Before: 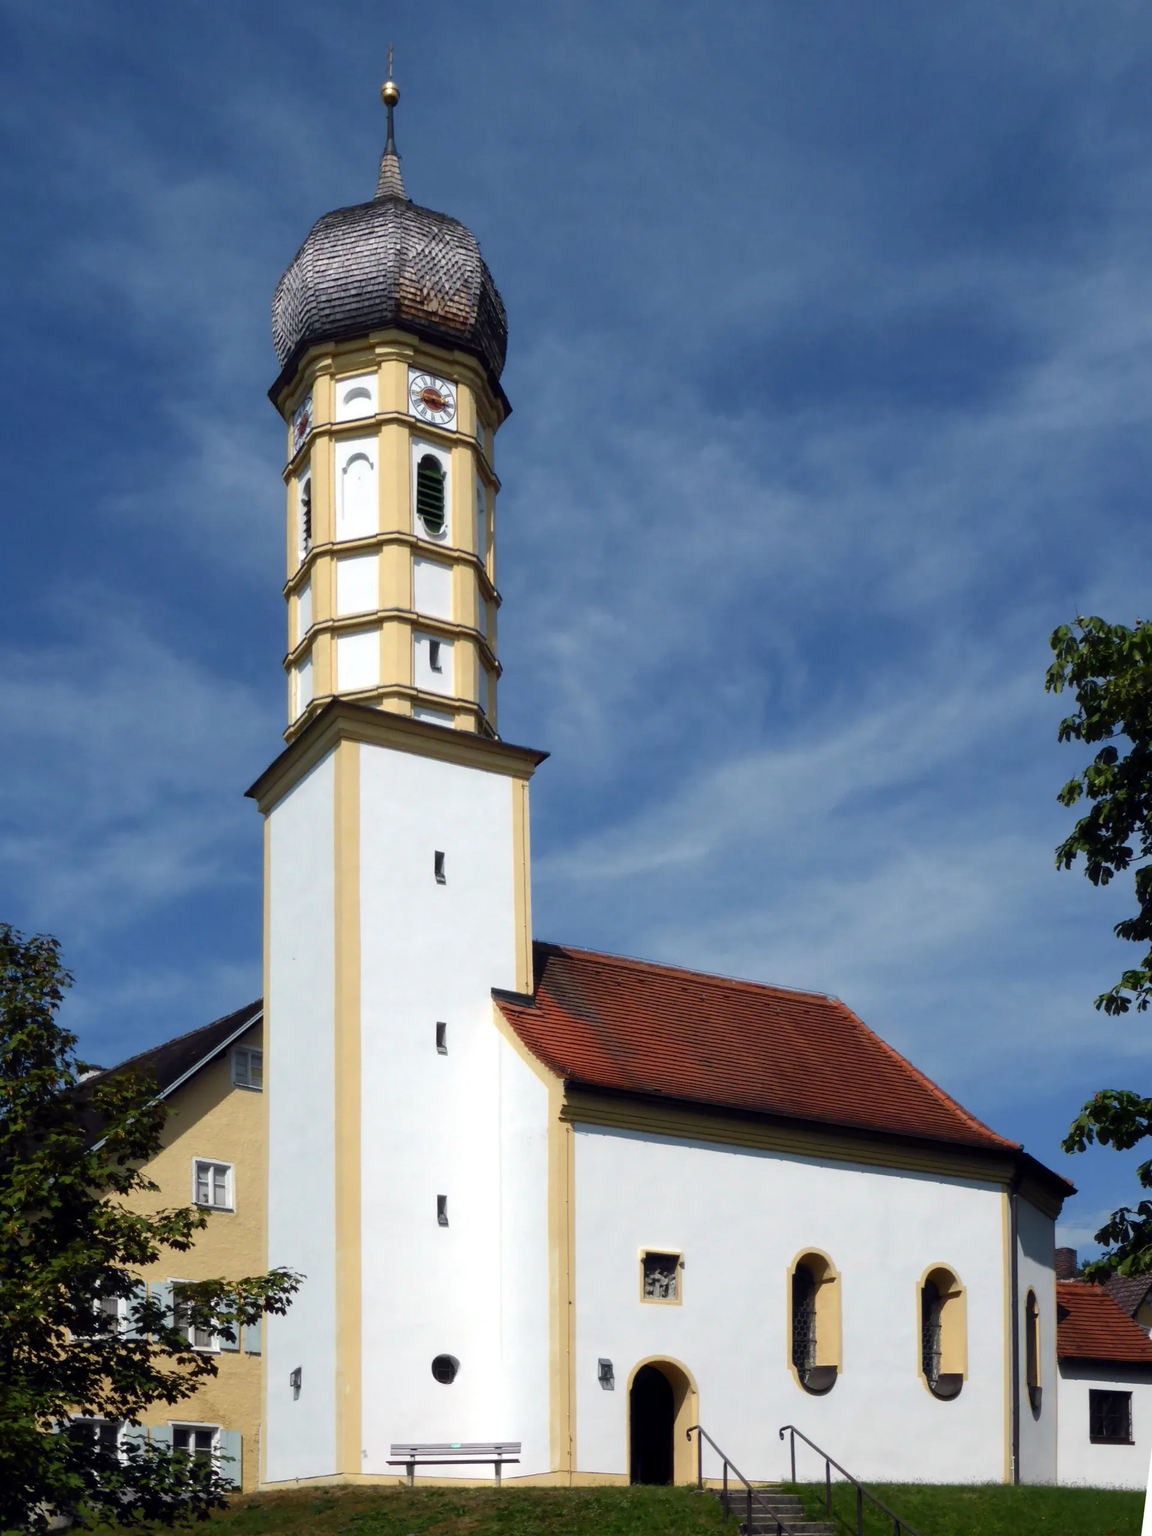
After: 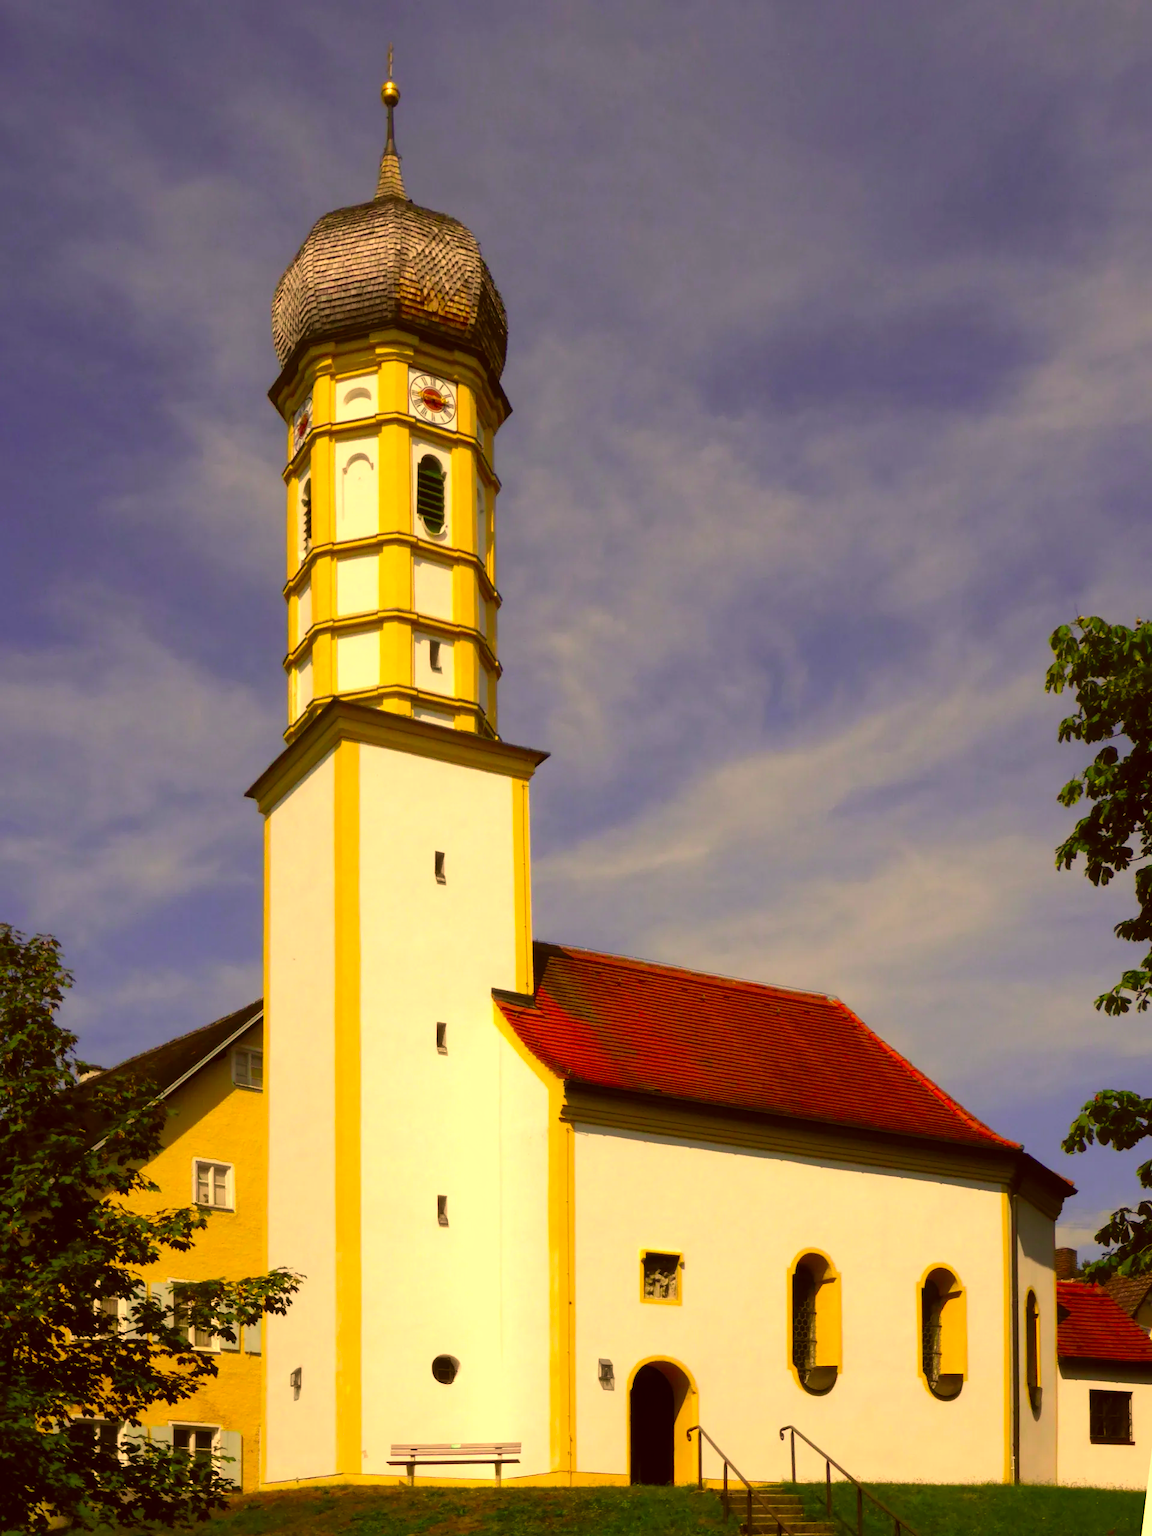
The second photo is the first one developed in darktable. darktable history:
contrast equalizer: octaves 7, y [[0.6 ×6], [0.55 ×6], [0 ×6], [0 ×6], [0 ×6]], mix -0.2
exposure: exposure 0.2 EV, compensate highlight preservation false
color correction: highlights a* 10.44, highlights b* 30.04, shadows a* 2.73, shadows b* 17.51, saturation 1.72
